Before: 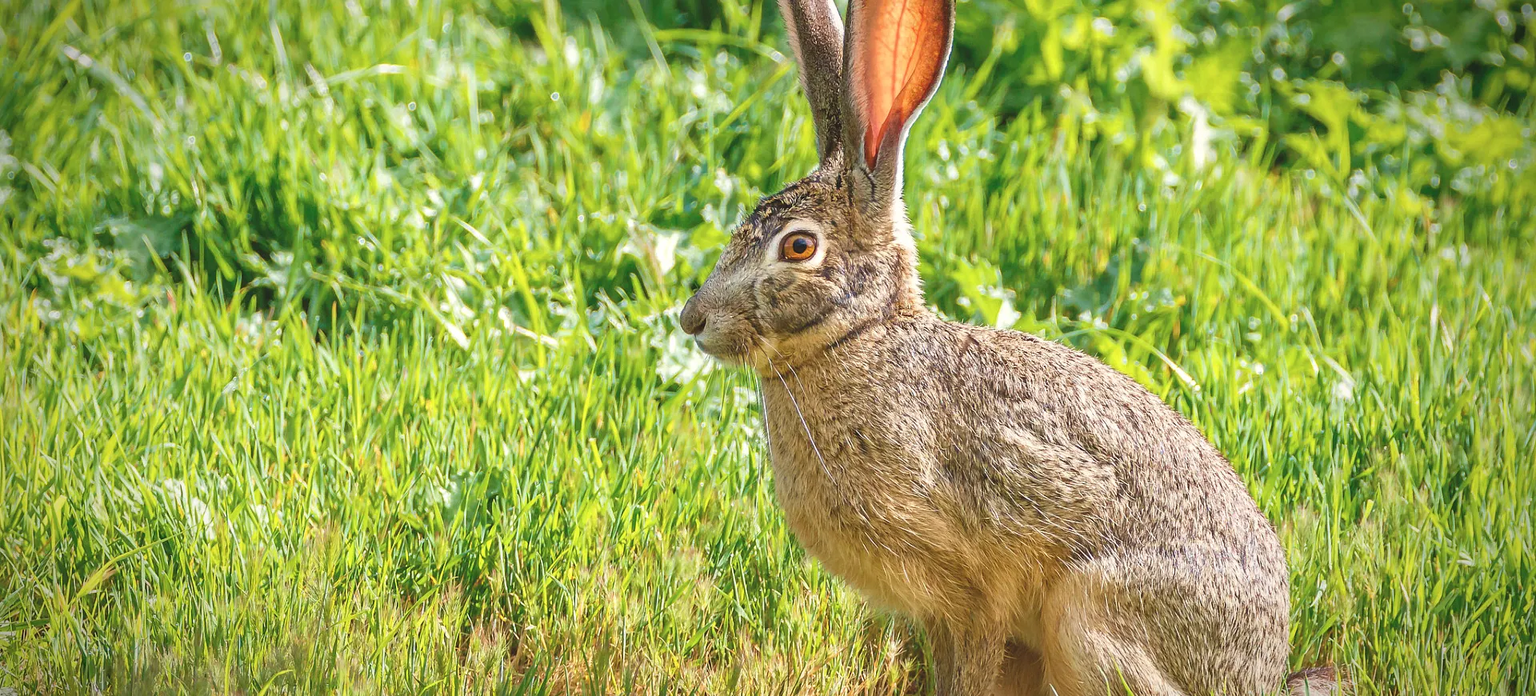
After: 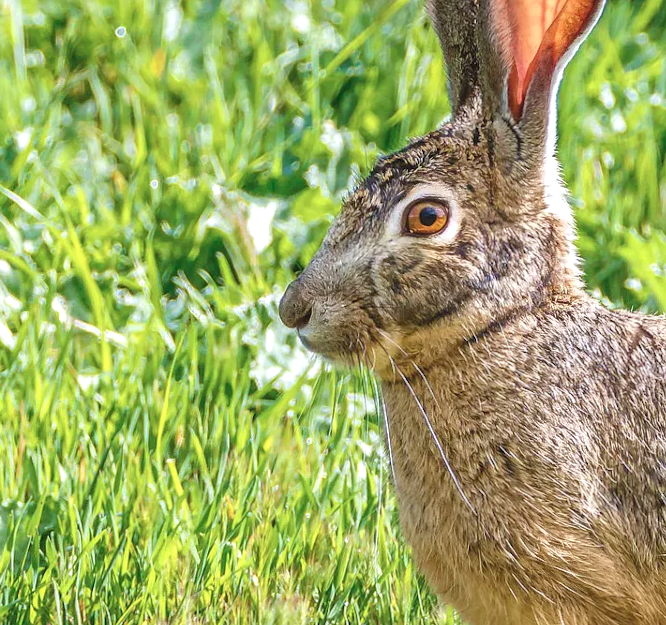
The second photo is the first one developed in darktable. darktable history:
local contrast: on, module defaults
rotate and perspective: rotation -0.45°, automatic cropping original format, crop left 0.008, crop right 0.992, crop top 0.012, crop bottom 0.988
crop and rotate: left 29.476%, top 10.214%, right 35.32%, bottom 17.333%
exposure: compensate highlight preservation false
color calibration: illuminant as shot in camera, x 0.358, y 0.373, temperature 4628.91 K
